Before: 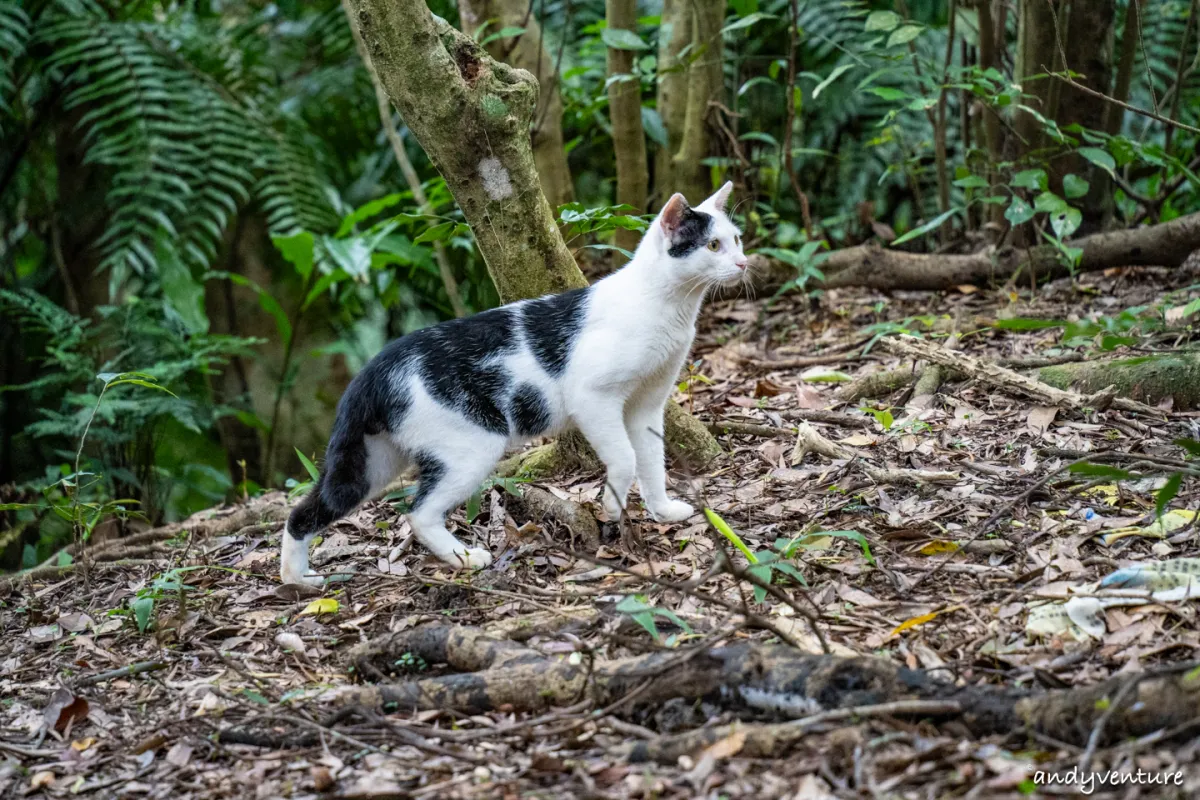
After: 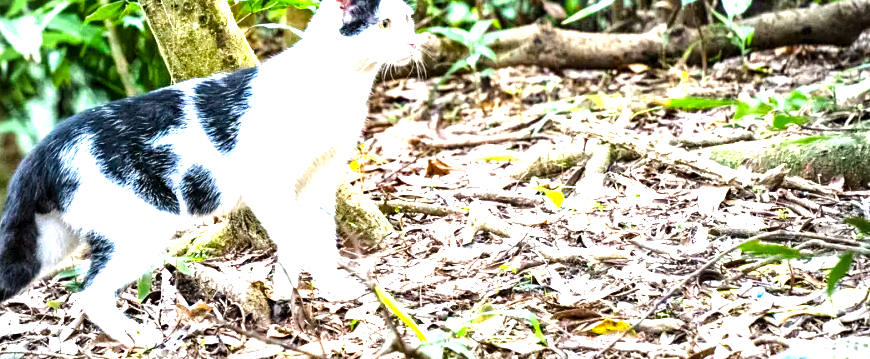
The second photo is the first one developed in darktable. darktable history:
vignetting: brightness -0.516, saturation -0.507
color balance rgb: perceptual saturation grading › global saturation 0.397%, perceptual saturation grading › highlights -8.784%, perceptual saturation grading › mid-tones 18.584%, perceptual saturation grading › shadows 28.683%, perceptual brilliance grading › highlights 19.782%, perceptual brilliance grading › mid-tones 19.076%, perceptual brilliance grading › shadows -20.045%, global vibrance 20%
exposure: black level correction 0.001, exposure 1.655 EV, compensate highlight preservation false
crop and rotate: left 27.492%, top 27.626%, bottom 27.375%
